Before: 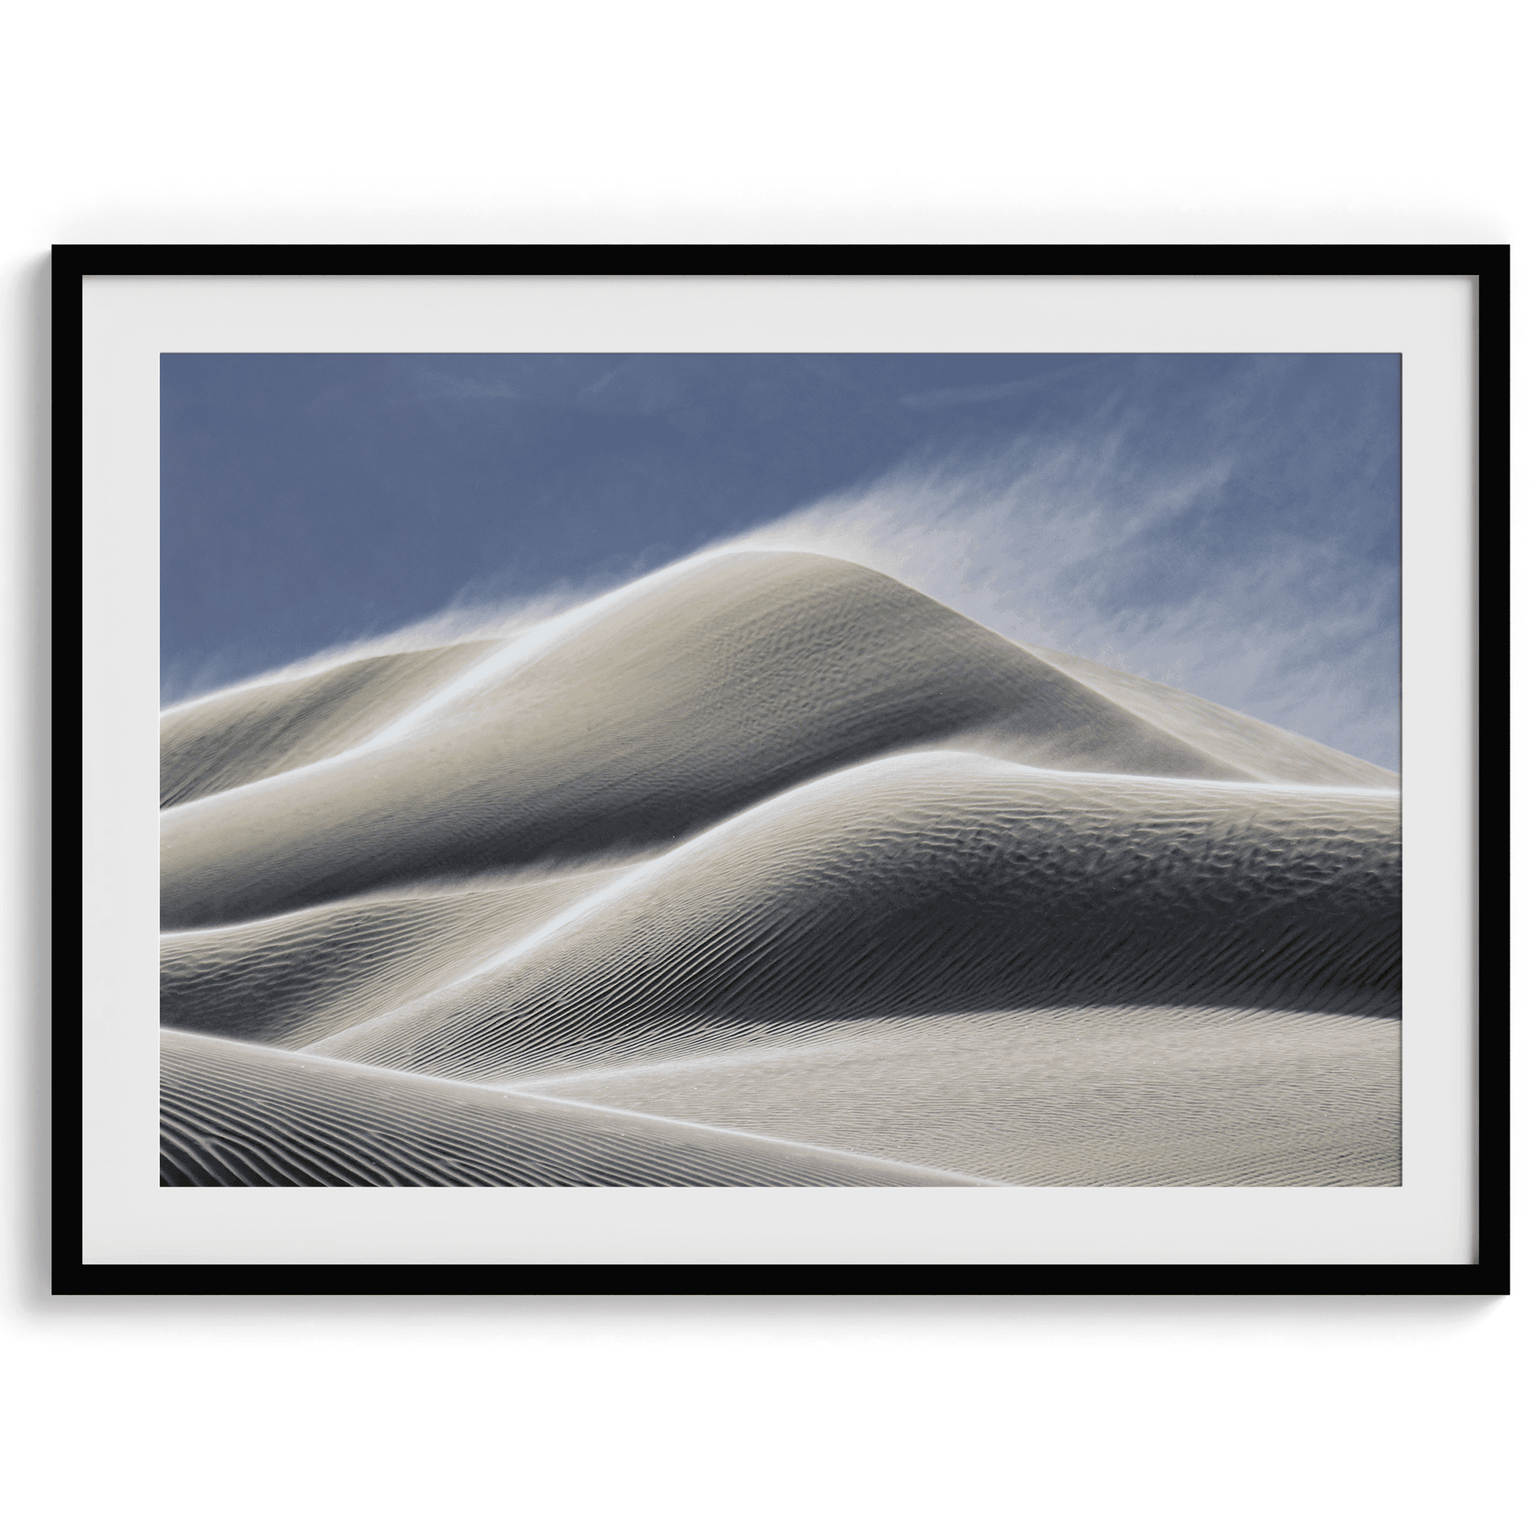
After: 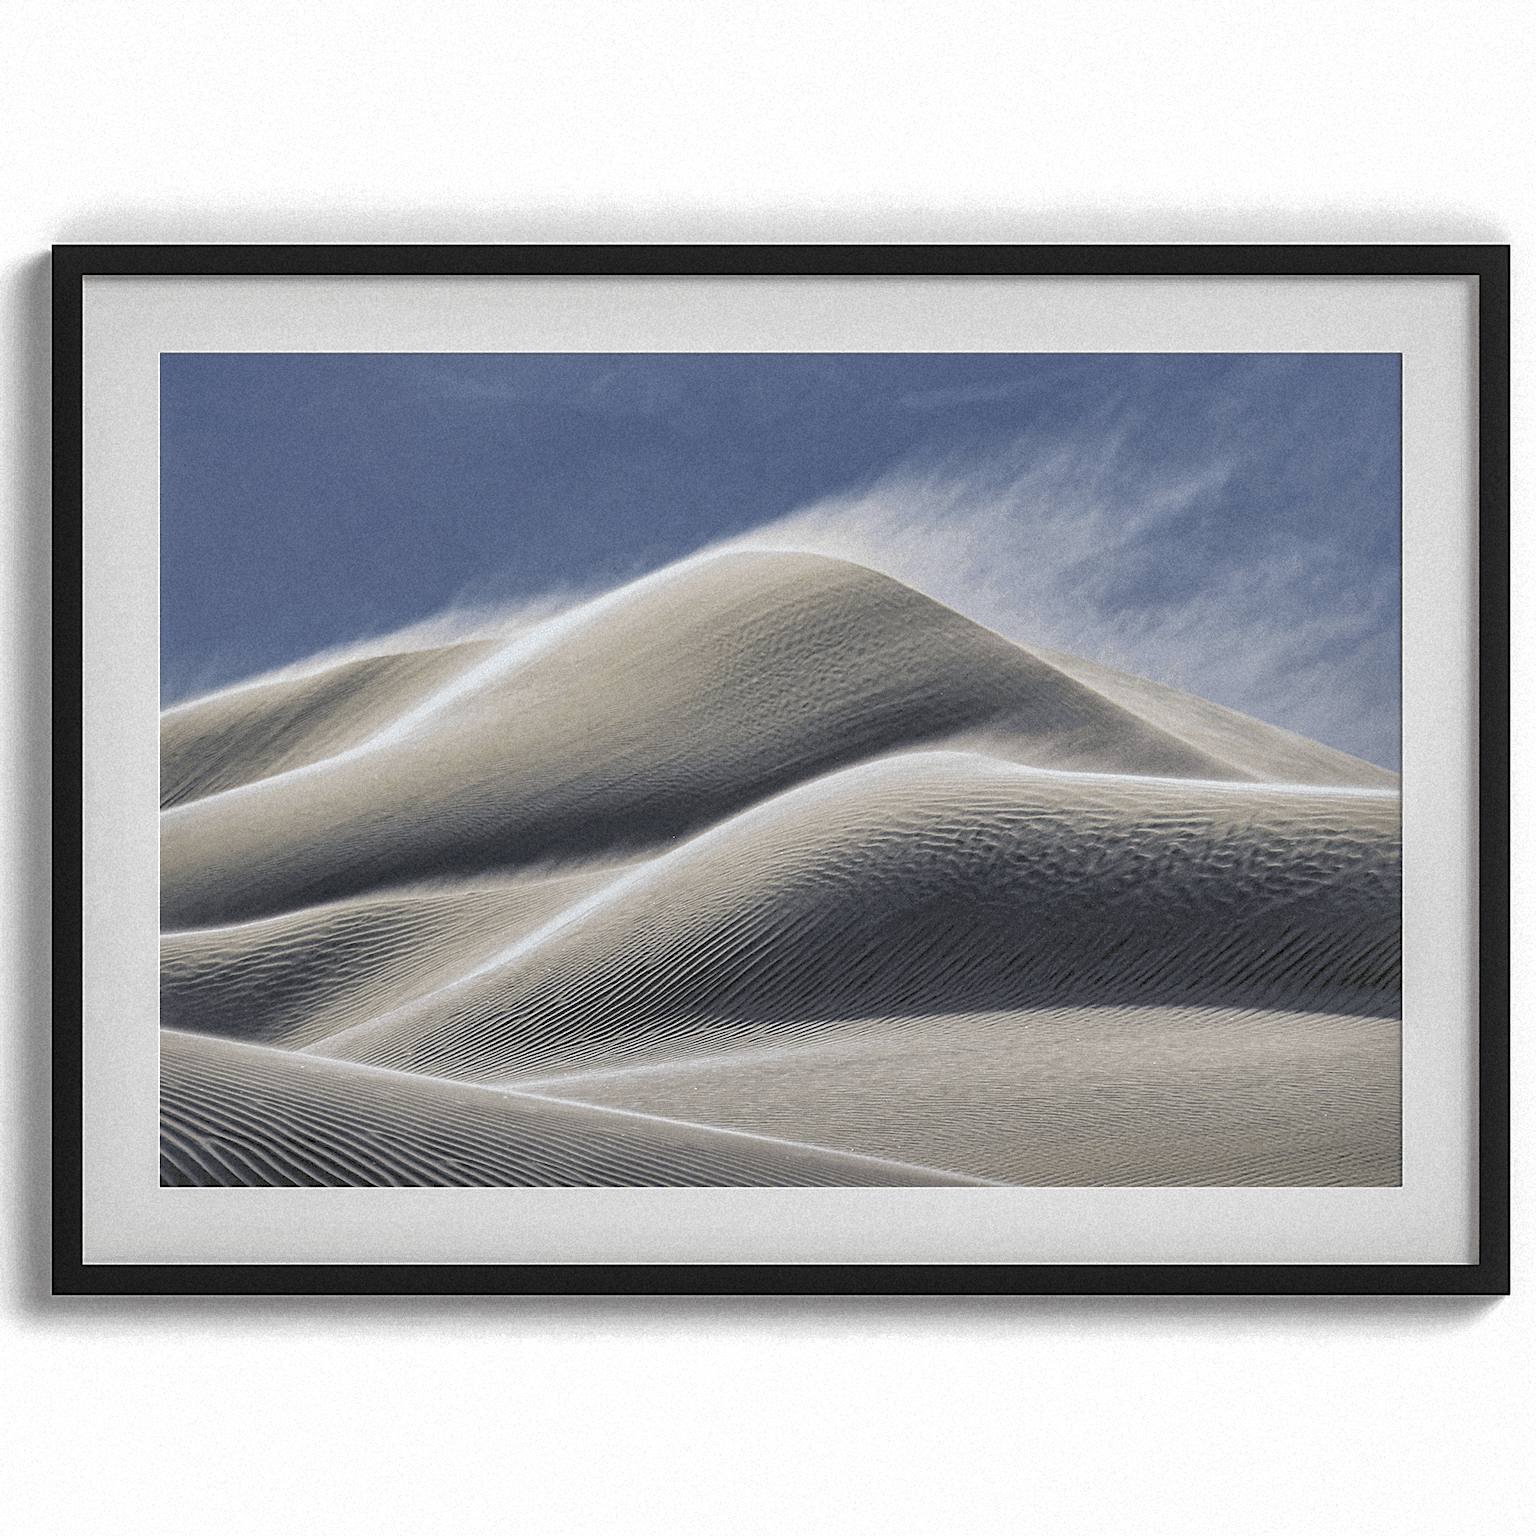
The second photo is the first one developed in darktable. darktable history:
sharpen: on, module defaults
grain: mid-tones bias 0%
local contrast: on, module defaults
exposure: exposure 0.02 EV, compensate highlight preservation false
shadows and highlights: shadows 60, highlights -60
